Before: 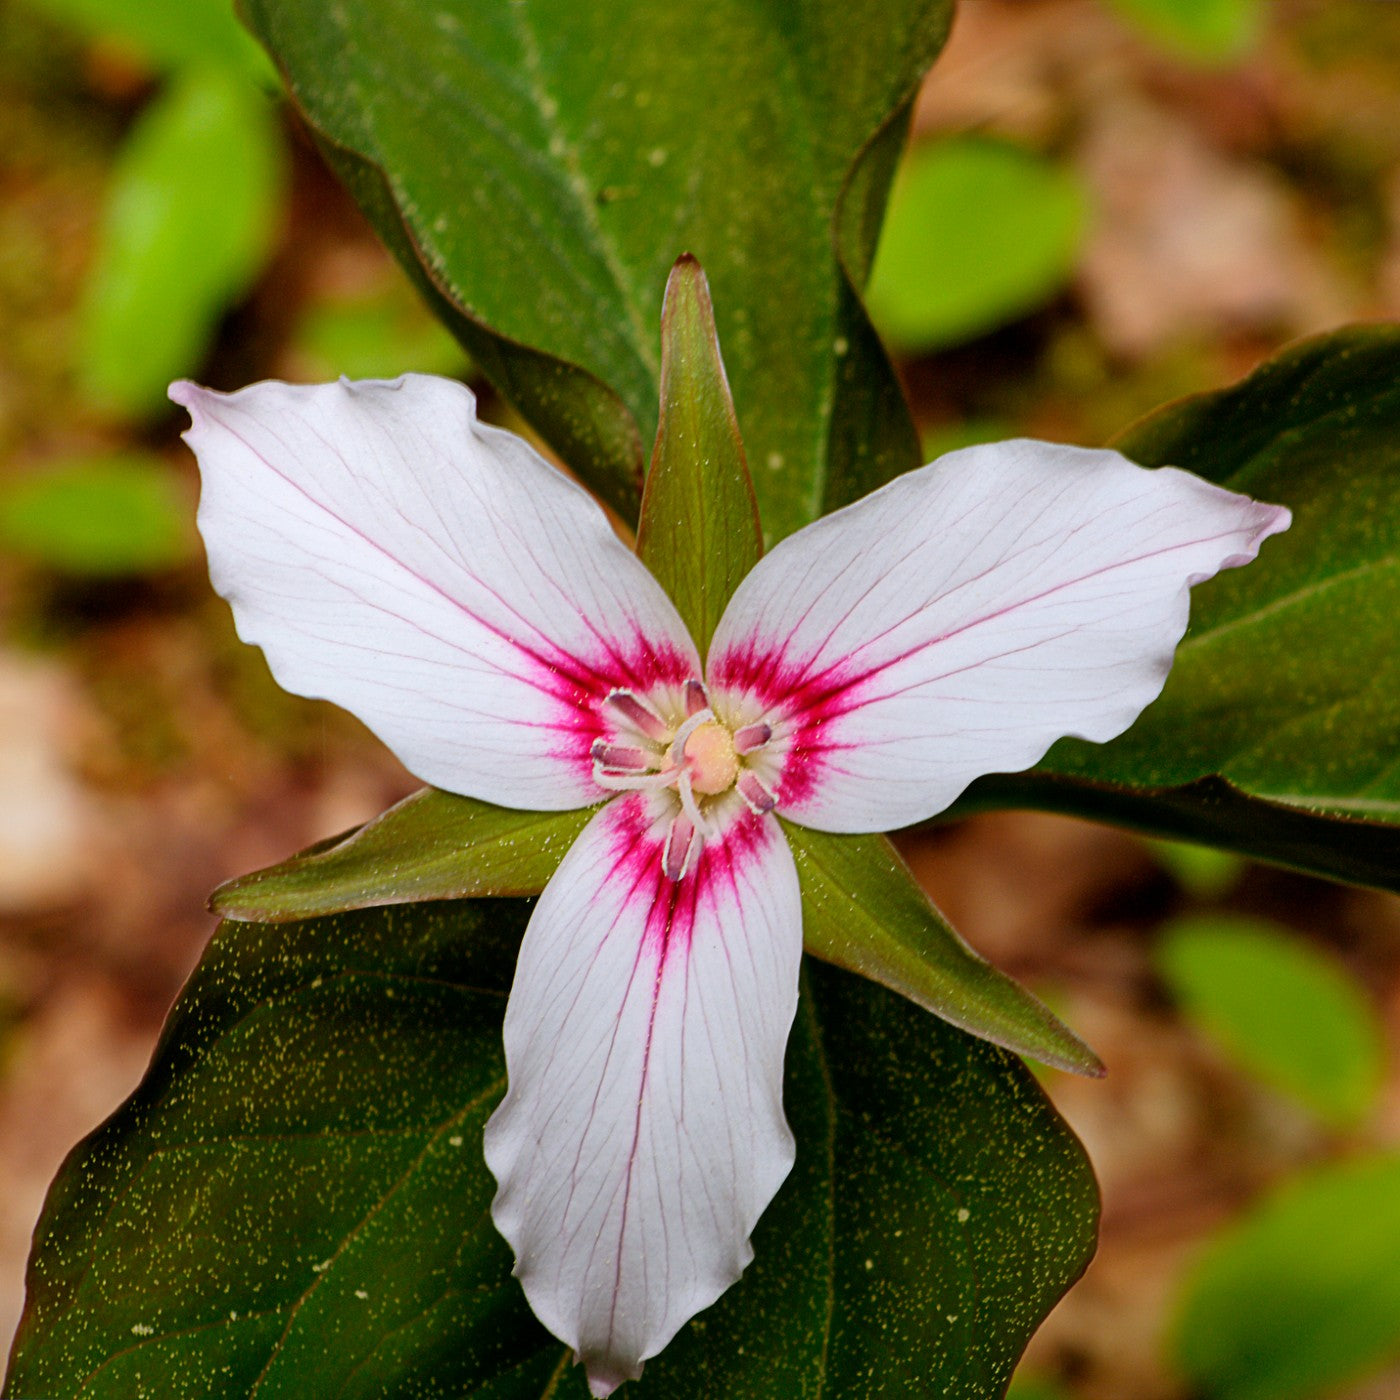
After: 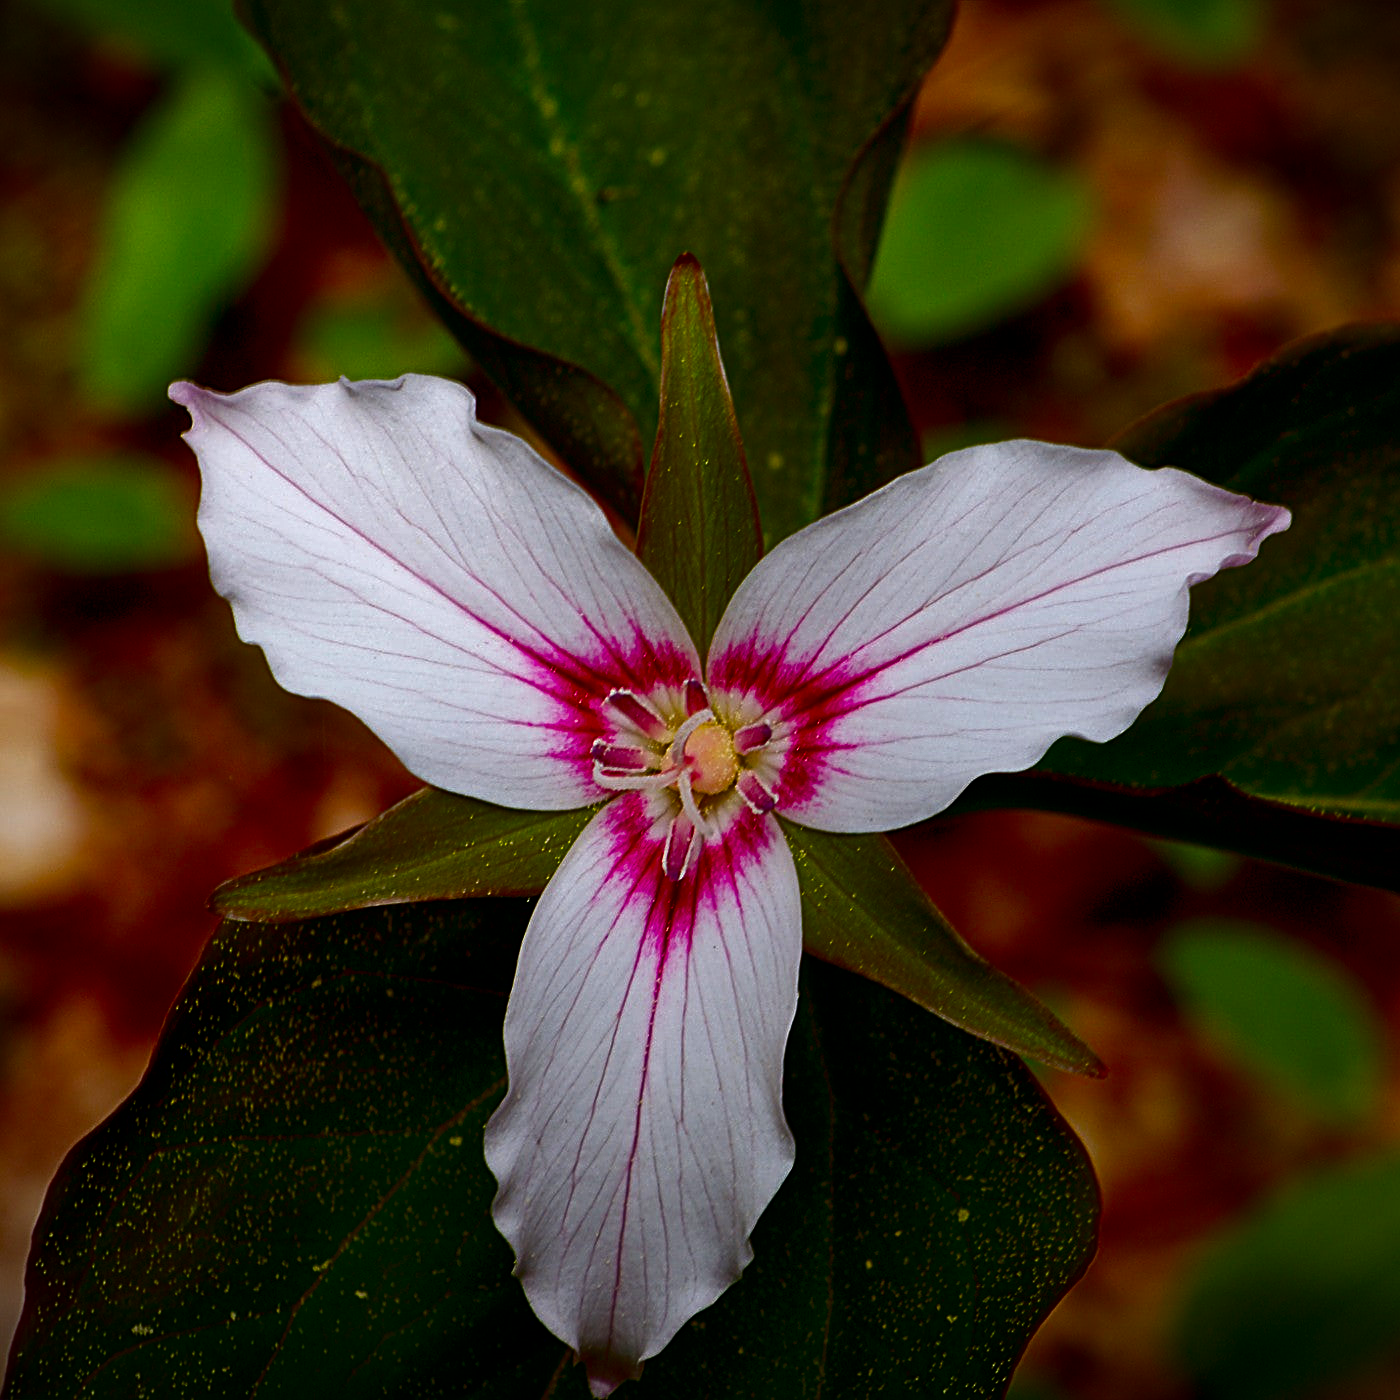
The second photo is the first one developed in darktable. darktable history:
contrast equalizer: y [[0.5 ×6], [0.5 ×6], [0.5, 0.5, 0.501, 0.545, 0.707, 0.863], [0 ×6], [0 ×6]]
contrast brightness saturation: brightness -0.532
vignetting: fall-off start 97.38%, fall-off radius 78.51%, brightness -0.81, width/height ratio 1.116
sharpen: on, module defaults
color balance rgb: shadows lift › chroma 3.293%, shadows lift › hue 278.26°, perceptual saturation grading › global saturation 36.356%, perceptual saturation grading › shadows 35.115%
